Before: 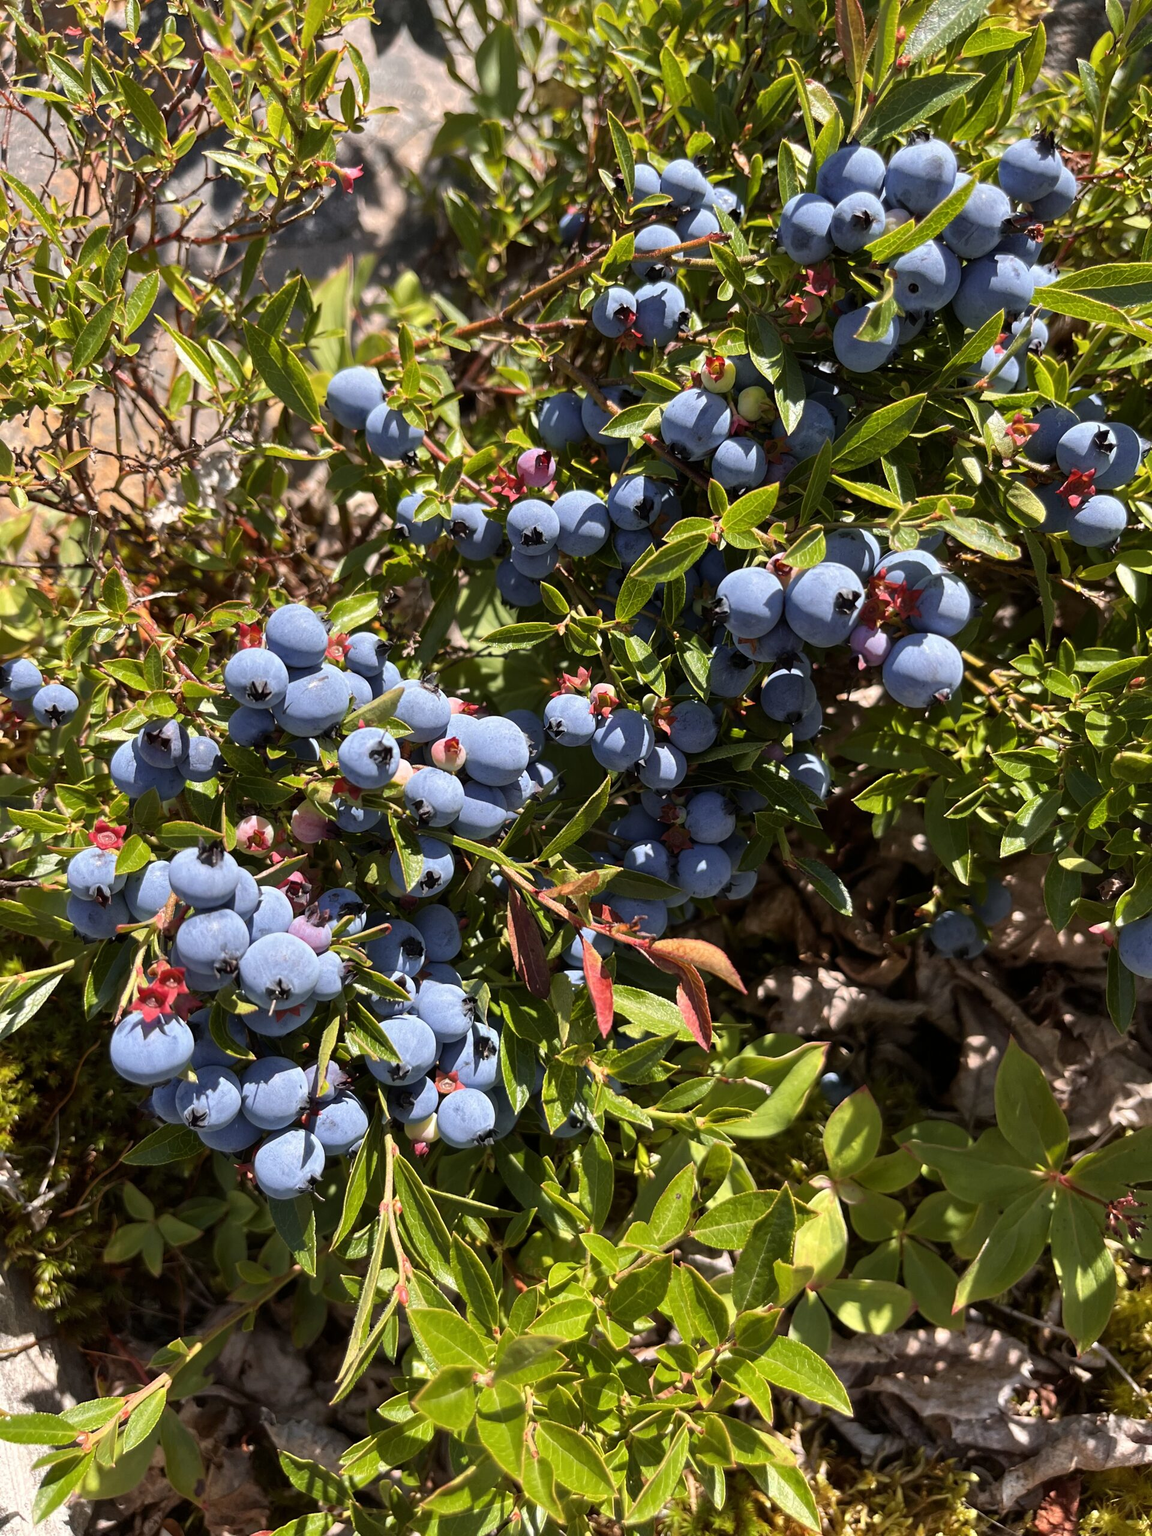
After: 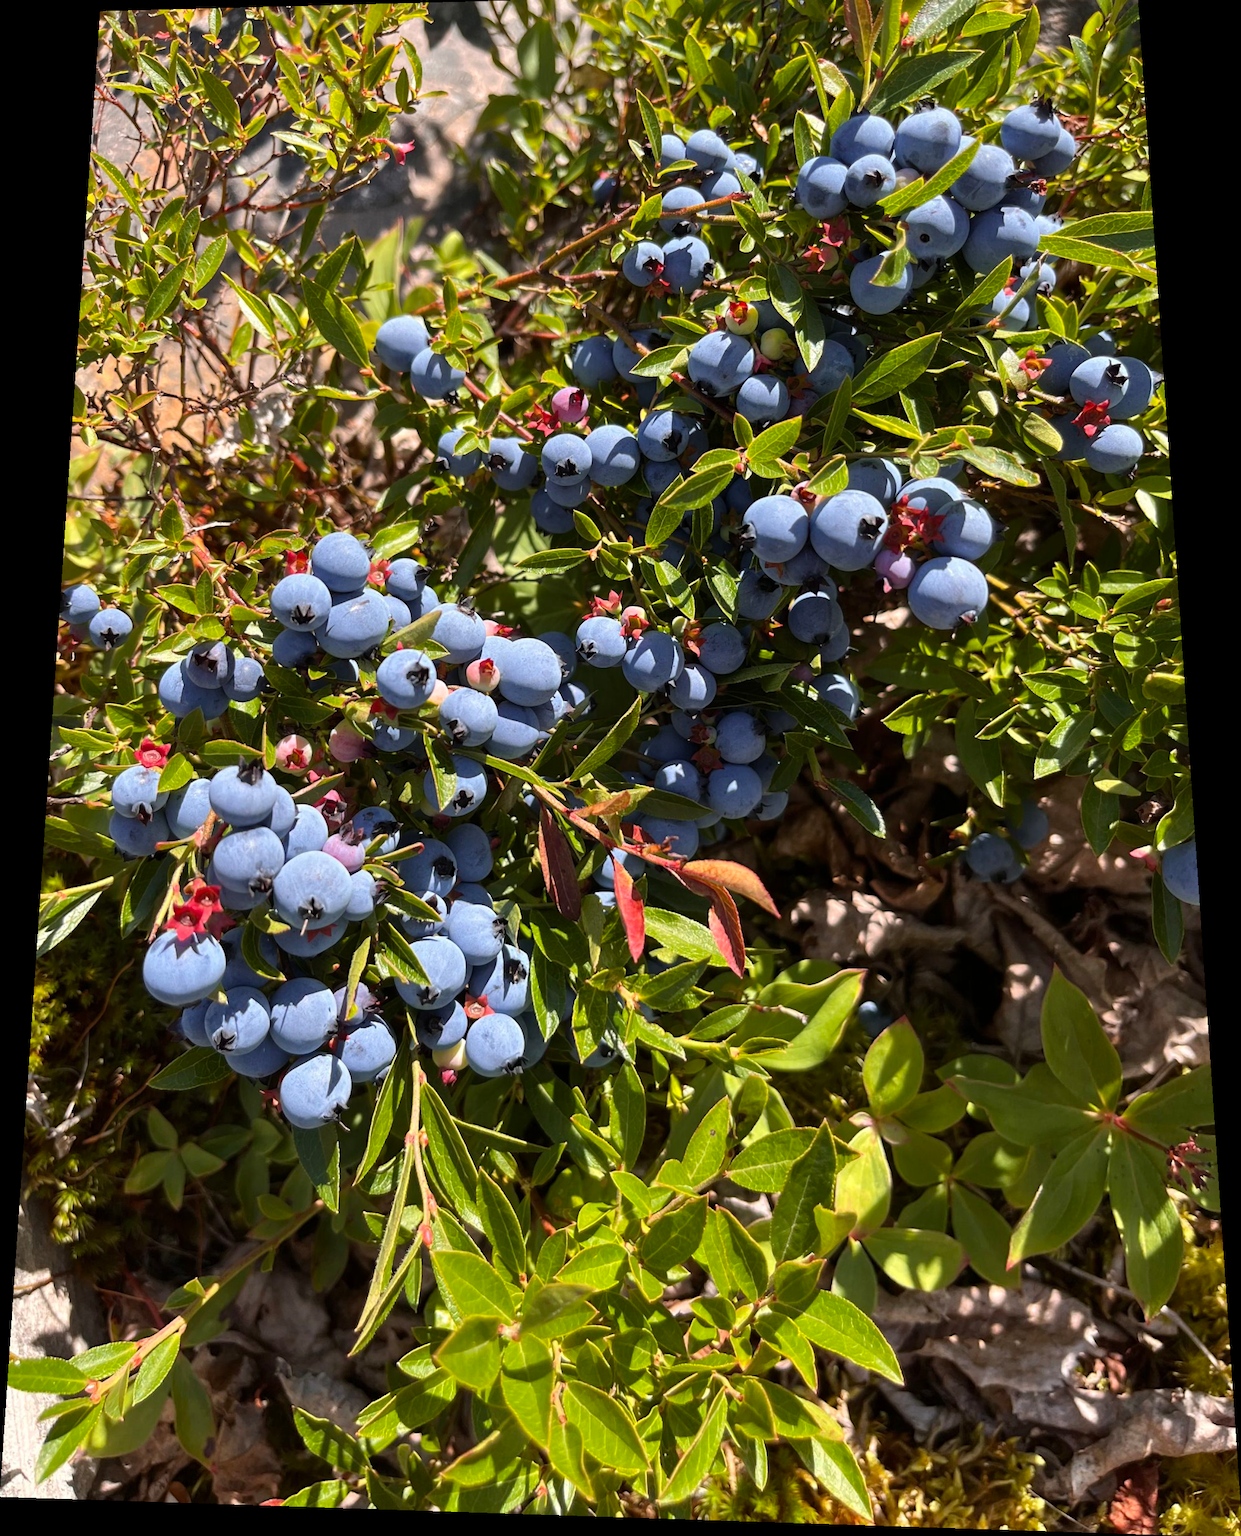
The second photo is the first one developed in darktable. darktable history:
rotate and perspective: rotation 0.128°, lens shift (vertical) -0.181, lens shift (horizontal) -0.044, shear 0.001, automatic cropping off
crop: top 1.049%, right 0.001%
